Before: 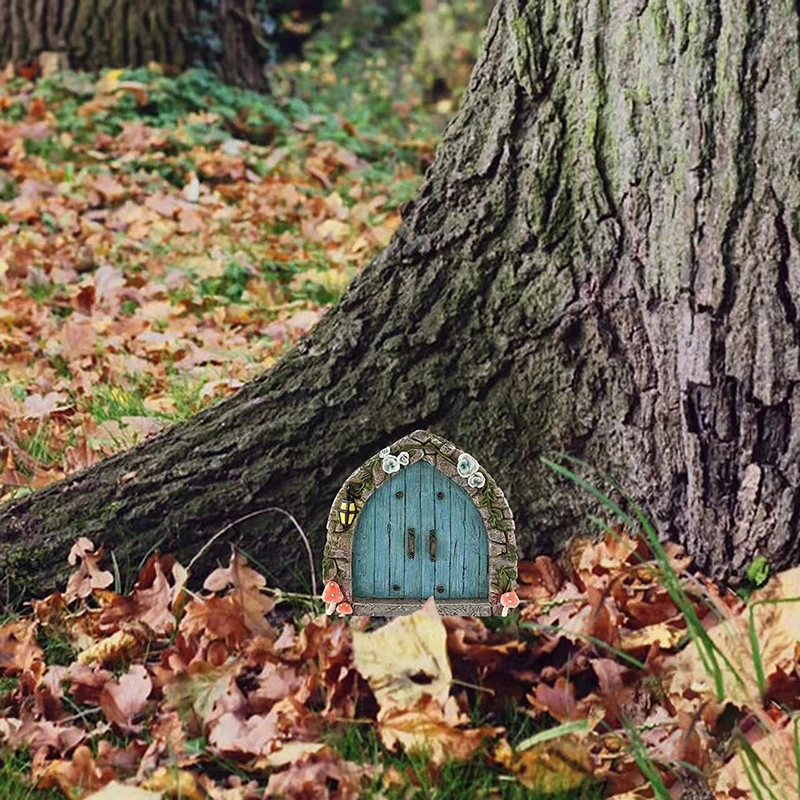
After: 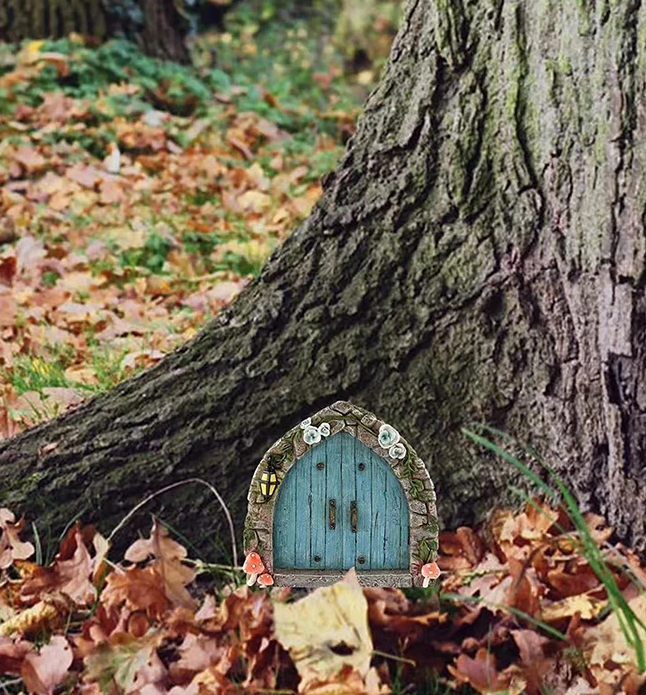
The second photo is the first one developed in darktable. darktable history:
crop: left 9.924%, top 3.631%, right 9.242%, bottom 9.455%
